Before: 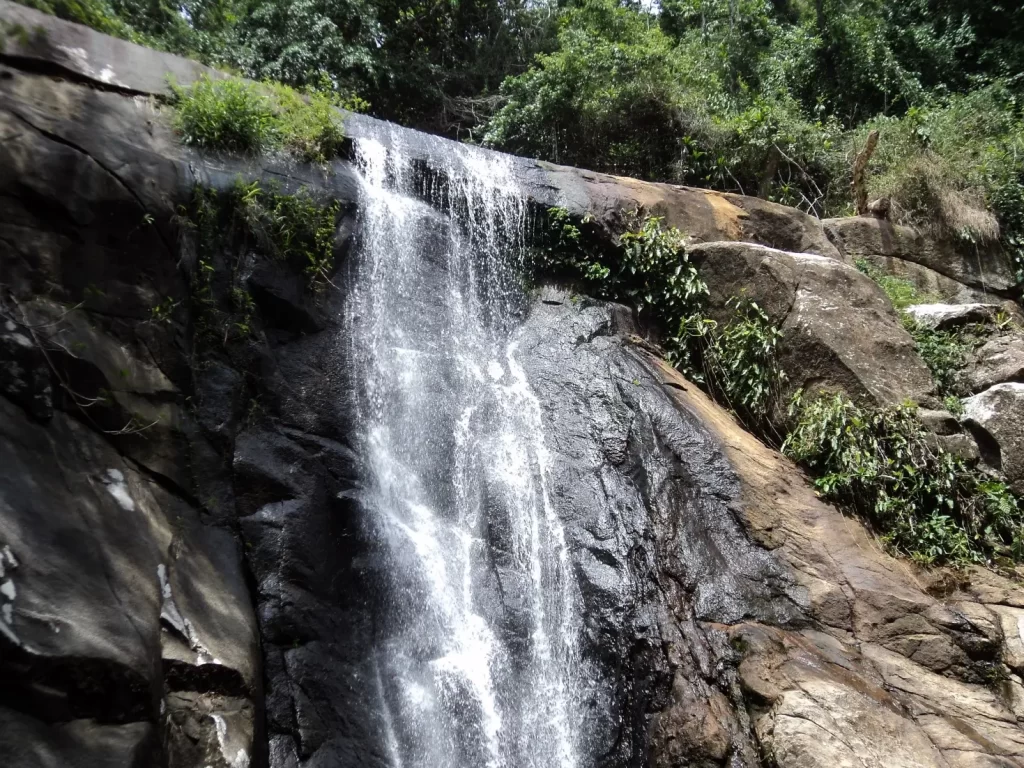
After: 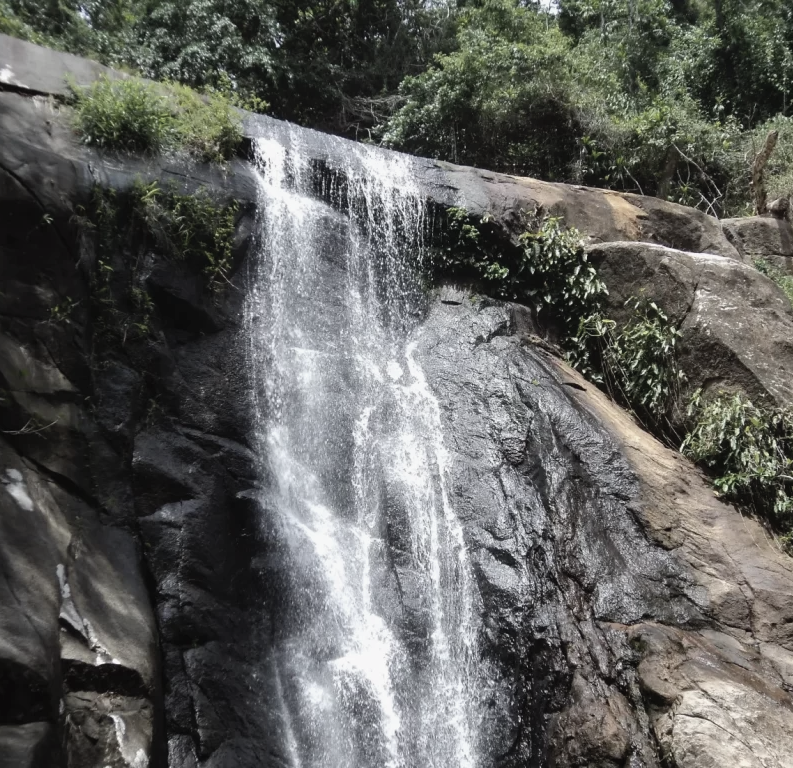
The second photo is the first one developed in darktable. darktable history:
contrast brightness saturation: contrast -0.05, saturation -0.41
crop: left 9.88%, right 12.664%
